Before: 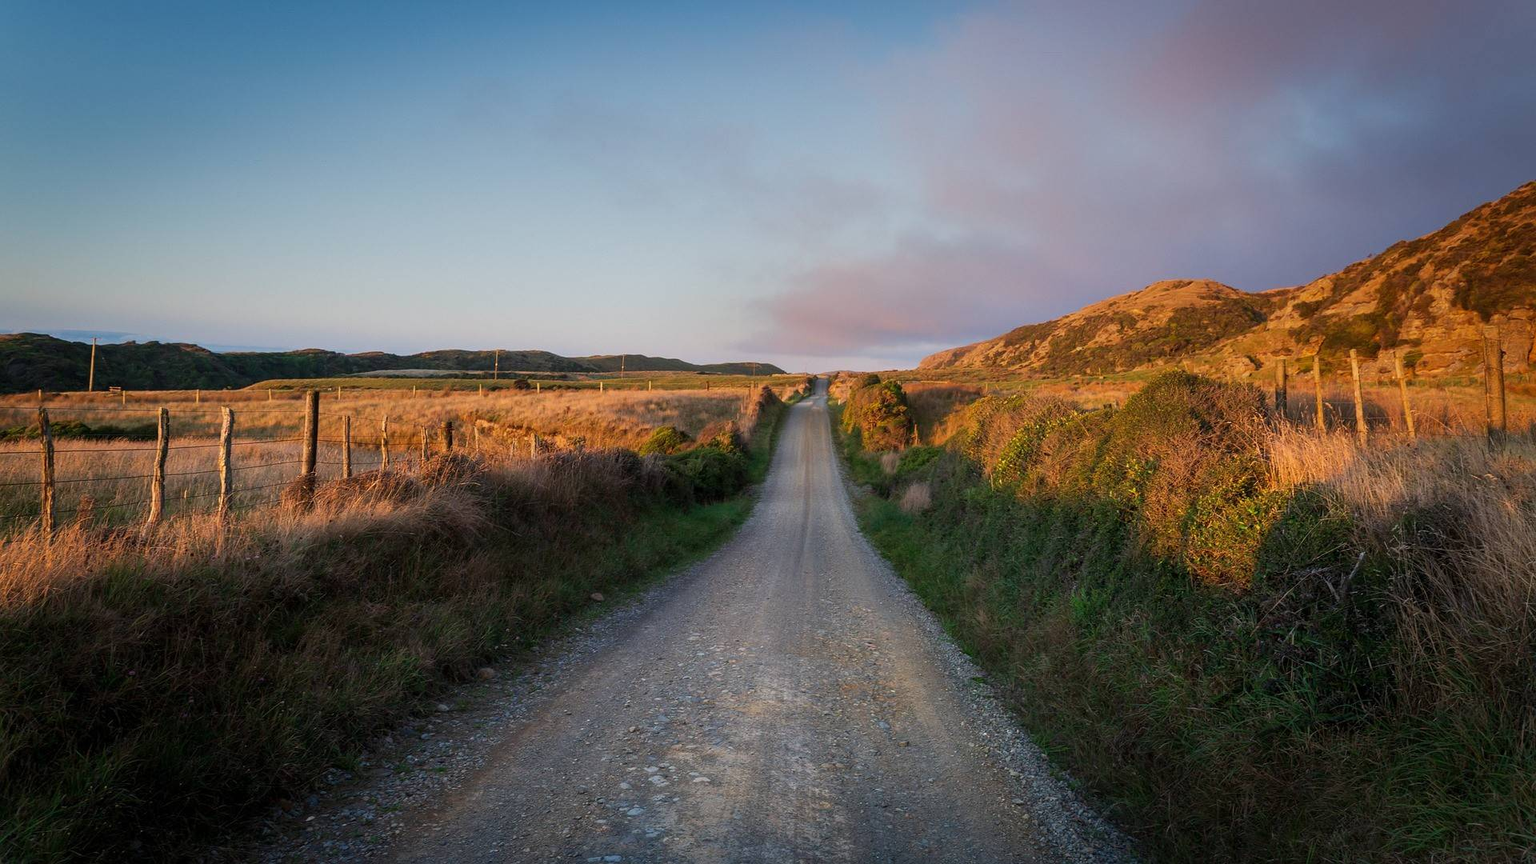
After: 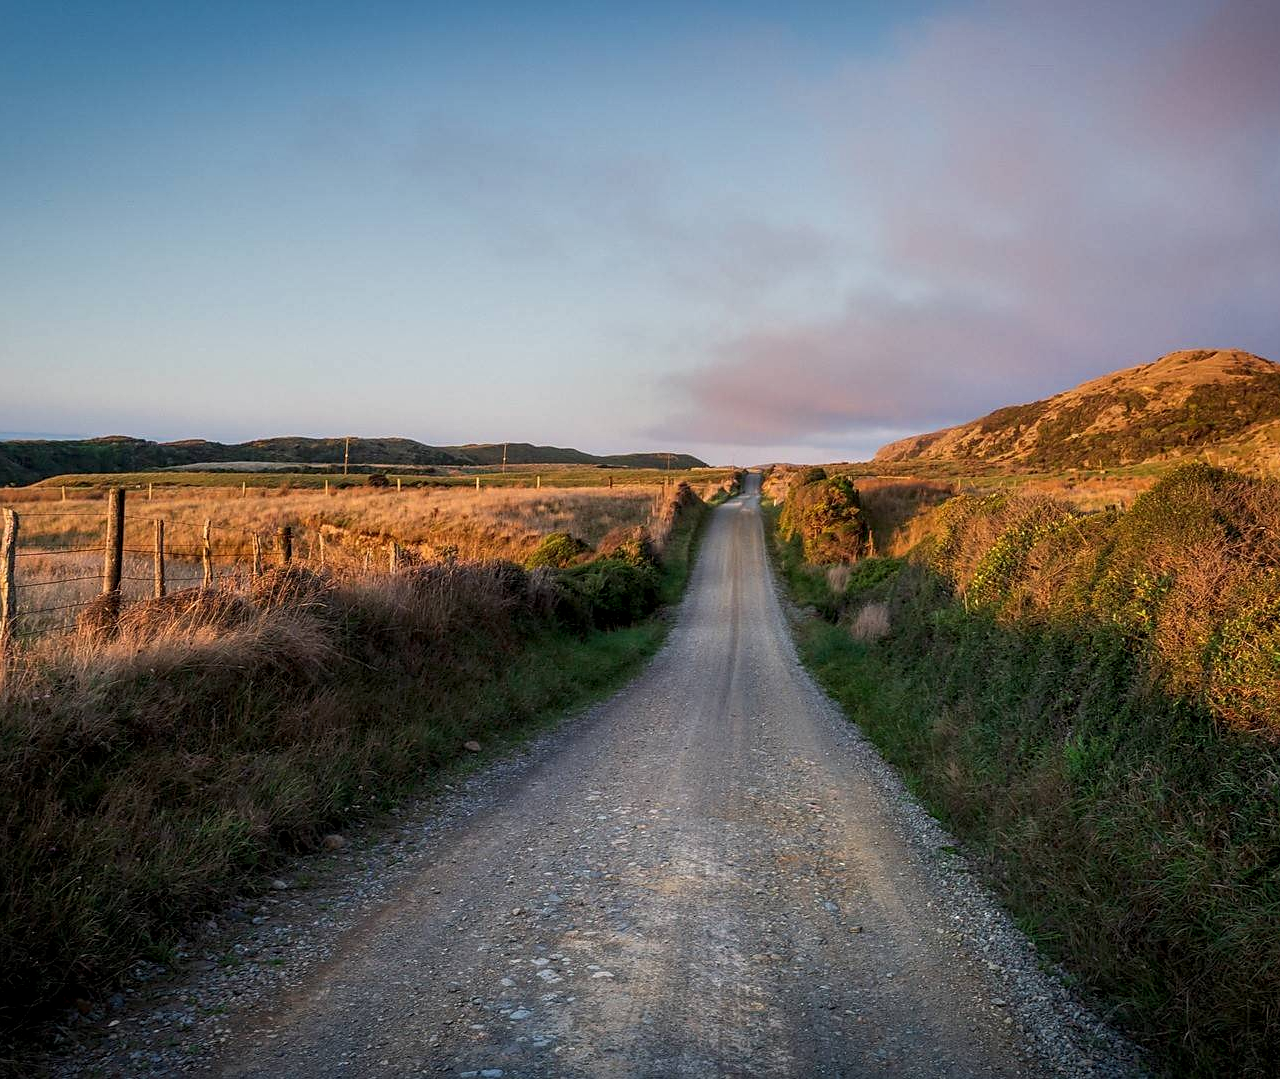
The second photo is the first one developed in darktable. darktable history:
crop and rotate: left 14.32%, right 18.997%
local contrast: detail 130%
sharpen: radius 1.821, amount 0.395, threshold 1.599
